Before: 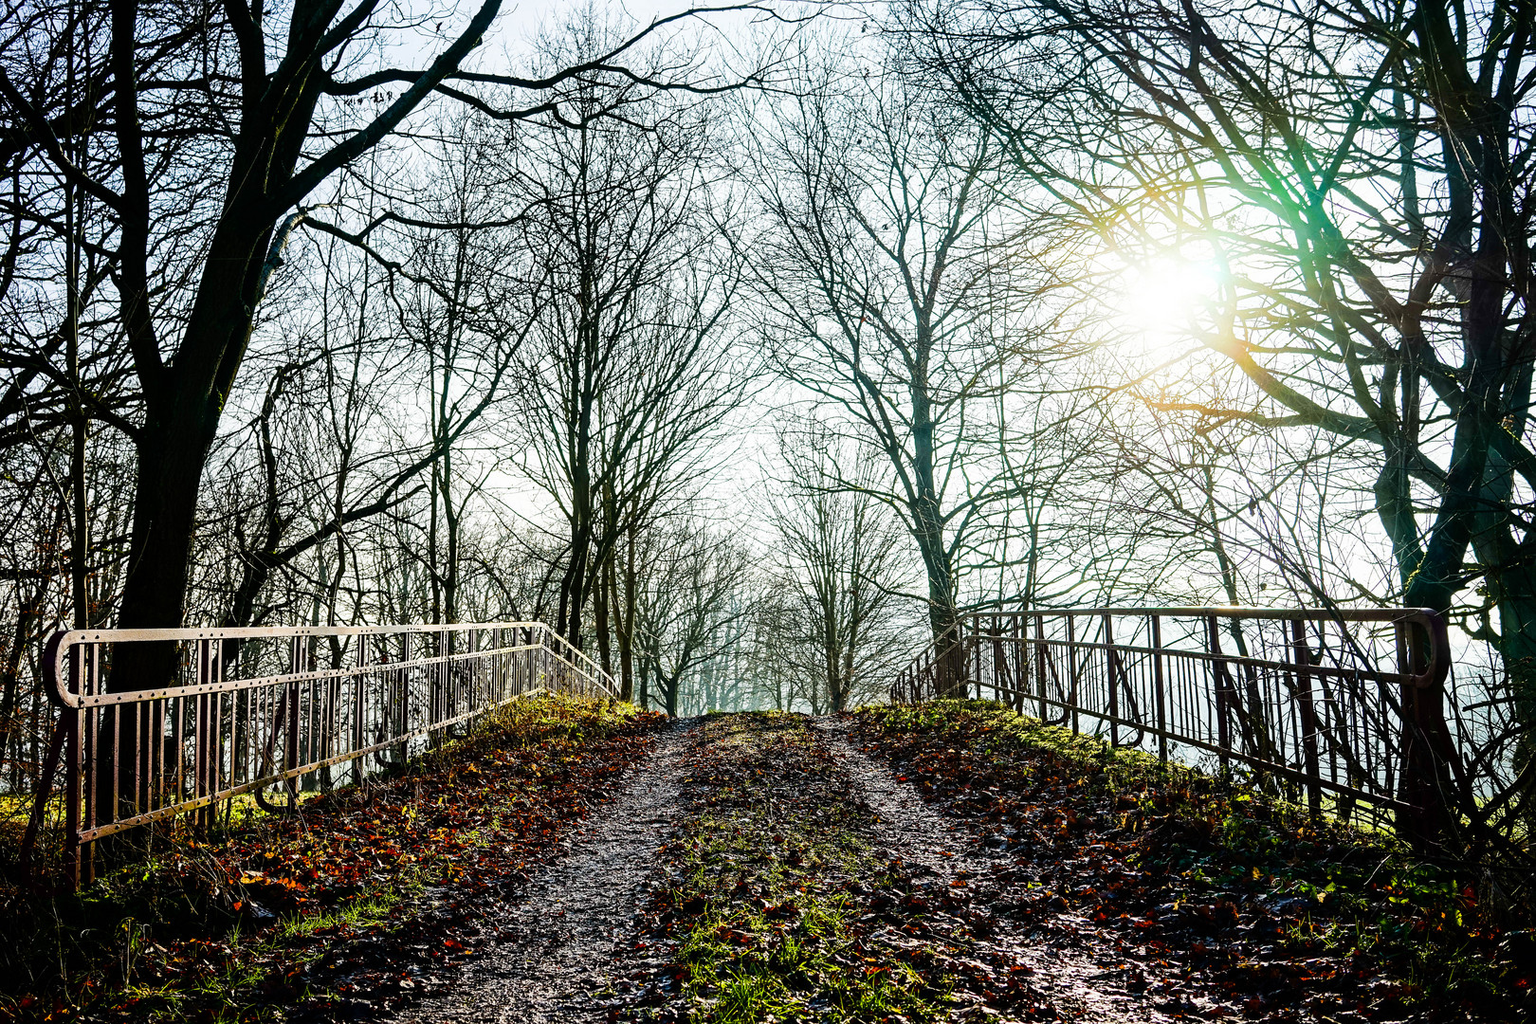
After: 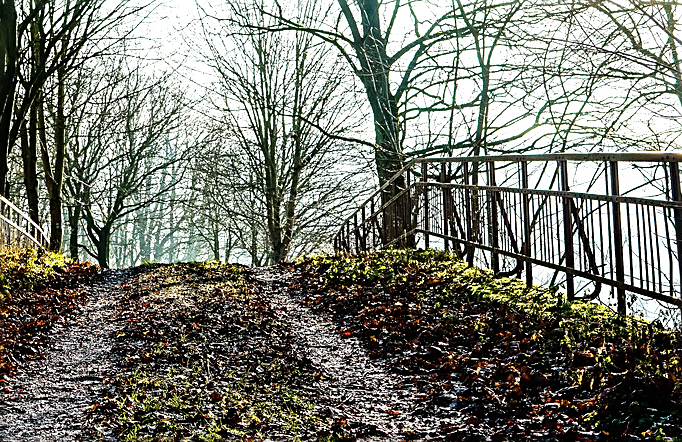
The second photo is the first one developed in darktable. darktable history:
tone equalizer: -8 EV -0.378 EV, -7 EV -0.417 EV, -6 EV -0.312 EV, -5 EV -0.188 EV, -3 EV 0.228 EV, -2 EV 0.331 EV, -1 EV 0.384 EV, +0 EV 0.405 EV
sharpen: on, module defaults
crop: left 37.373%, top 45.237%, right 20.527%, bottom 13.791%
